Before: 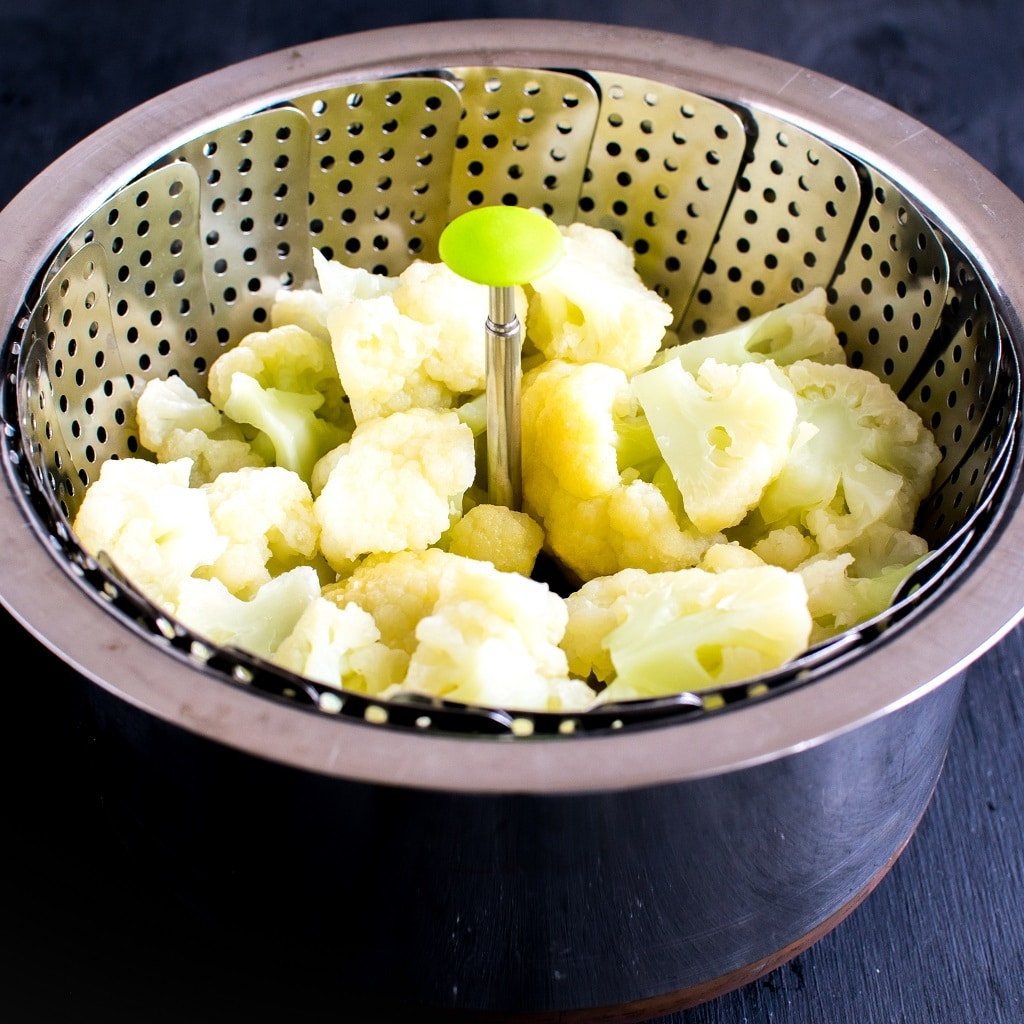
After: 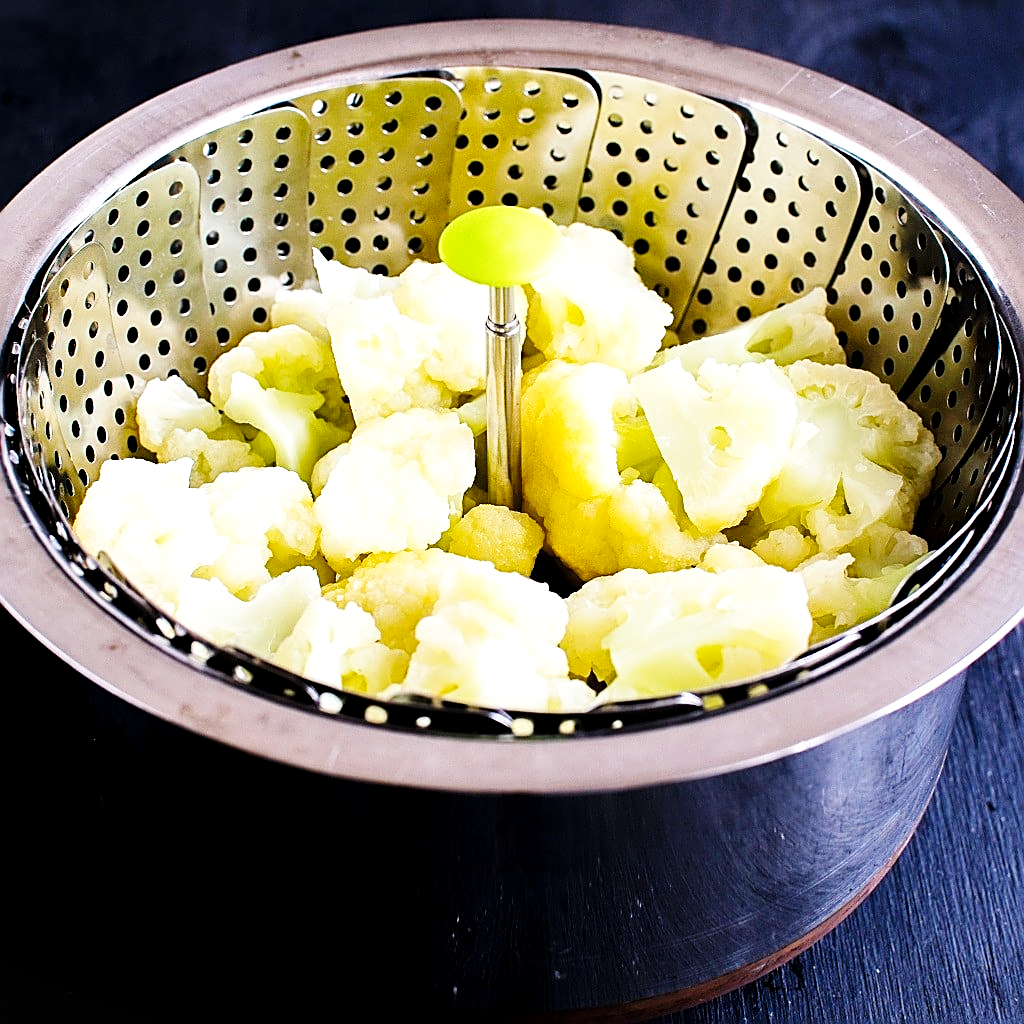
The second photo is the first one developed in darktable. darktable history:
local contrast: highlights 100%, shadows 100%, detail 120%, midtone range 0.2
sharpen: amount 0.901
base curve: curves: ch0 [(0, 0) (0.036, 0.025) (0.121, 0.166) (0.206, 0.329) (0.605, 0.79) (1, 1)], preserve colors none
